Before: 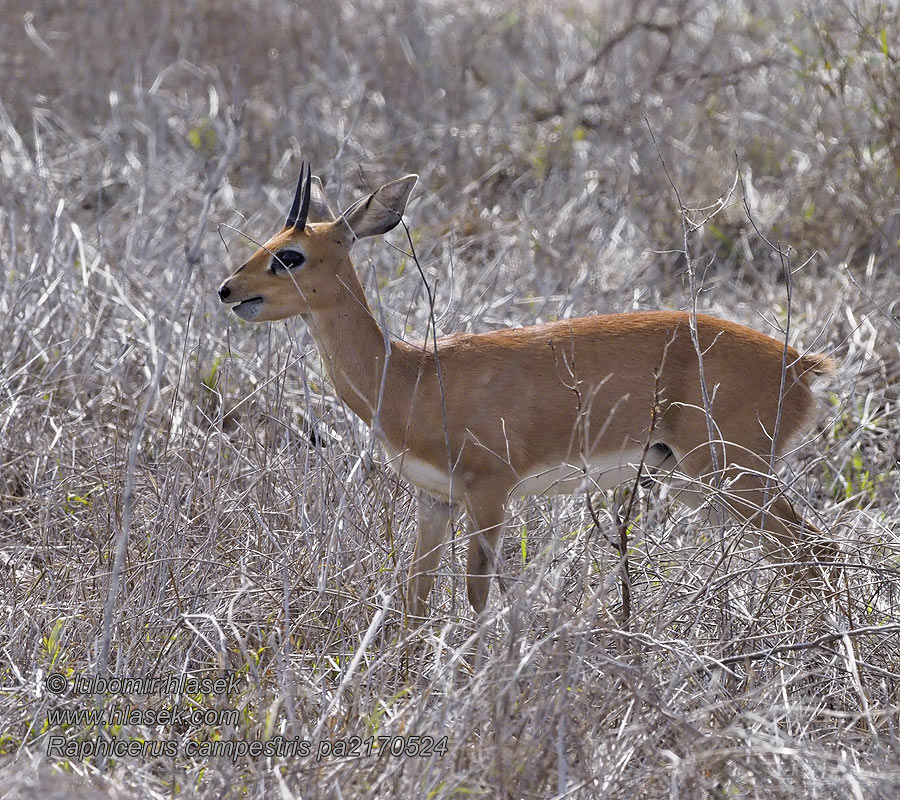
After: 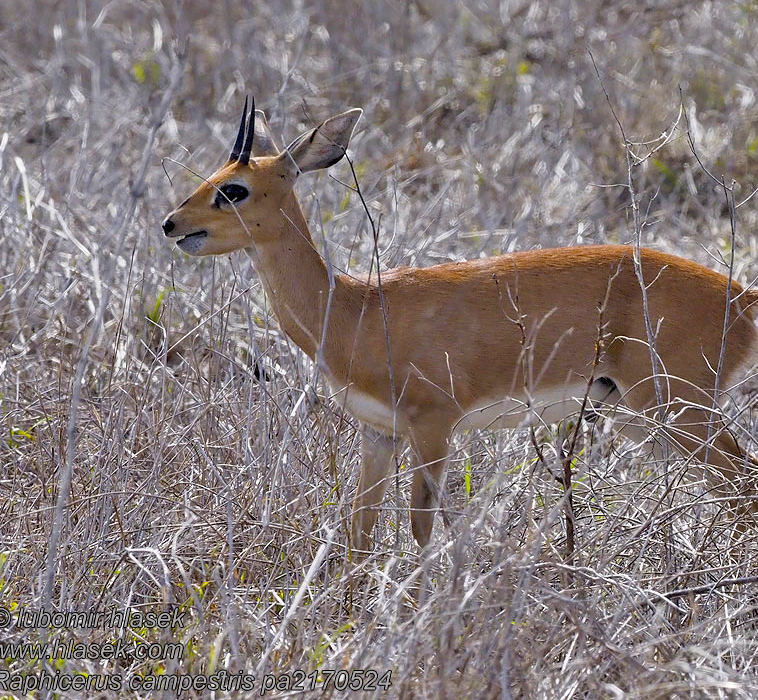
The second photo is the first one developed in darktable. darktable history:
local contrast: mode bilateral grid, contrast 100, coarseness 100, detail 89%, midtone range 0.2
exposure: black level correction 0.01, exposure 0.012 EV, compensate highlight preservation false
crop: left 6.225%, top 8.343%, right 9.539%, bottom 4.089%
color balance rgb: linear chroma grading › global chroma 0.382%, perceptual saturation grading › global saturation 25.165%
